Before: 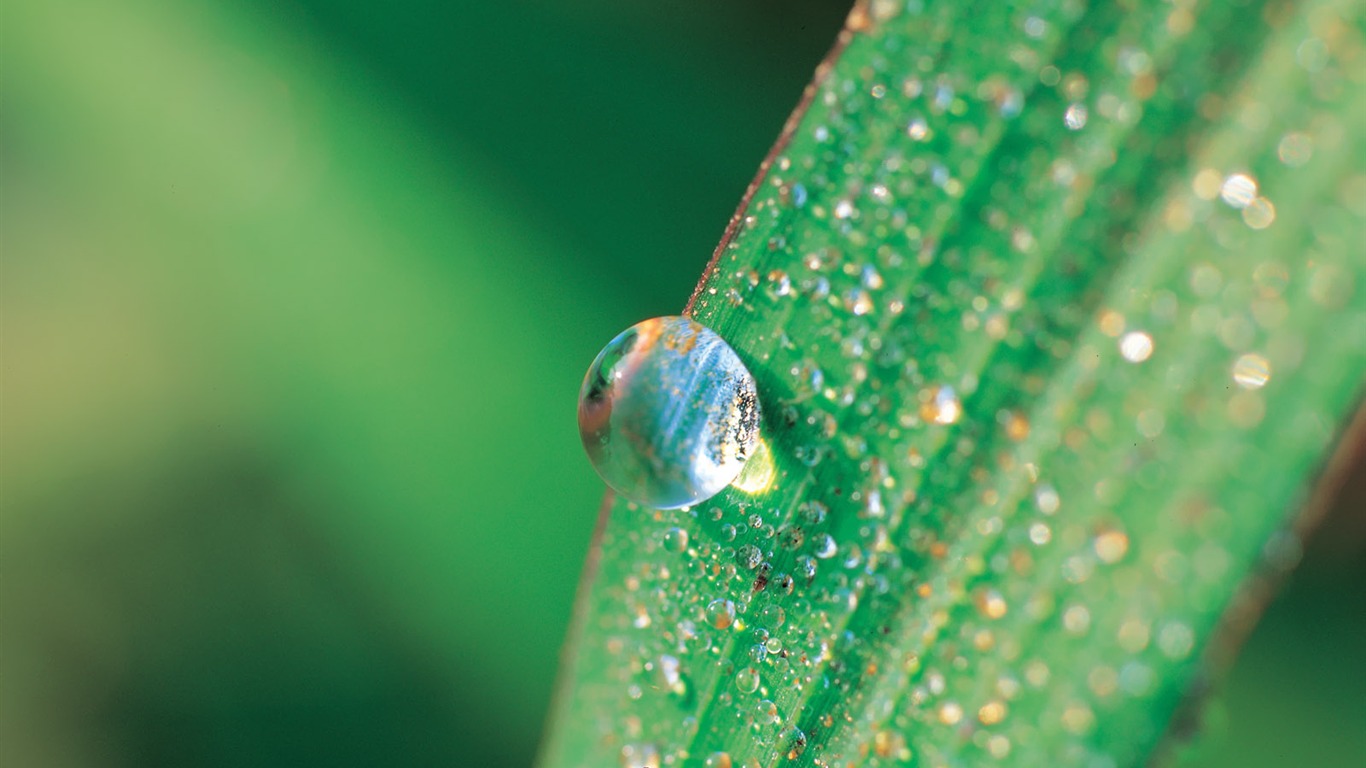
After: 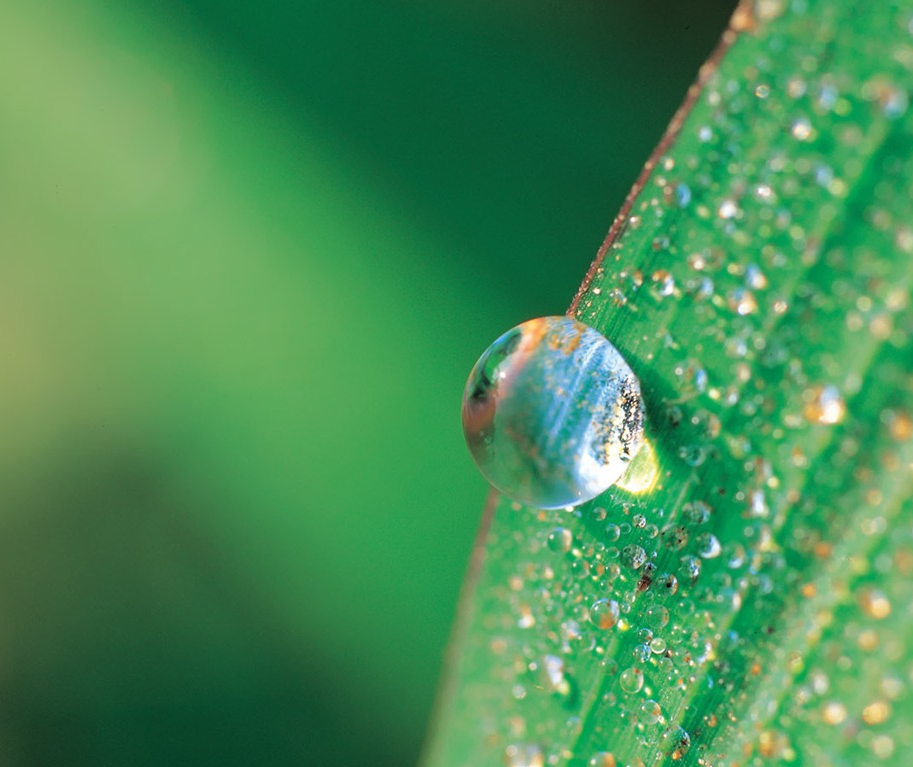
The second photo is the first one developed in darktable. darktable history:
crop and rotate: left 8.531%, right 24.621%
